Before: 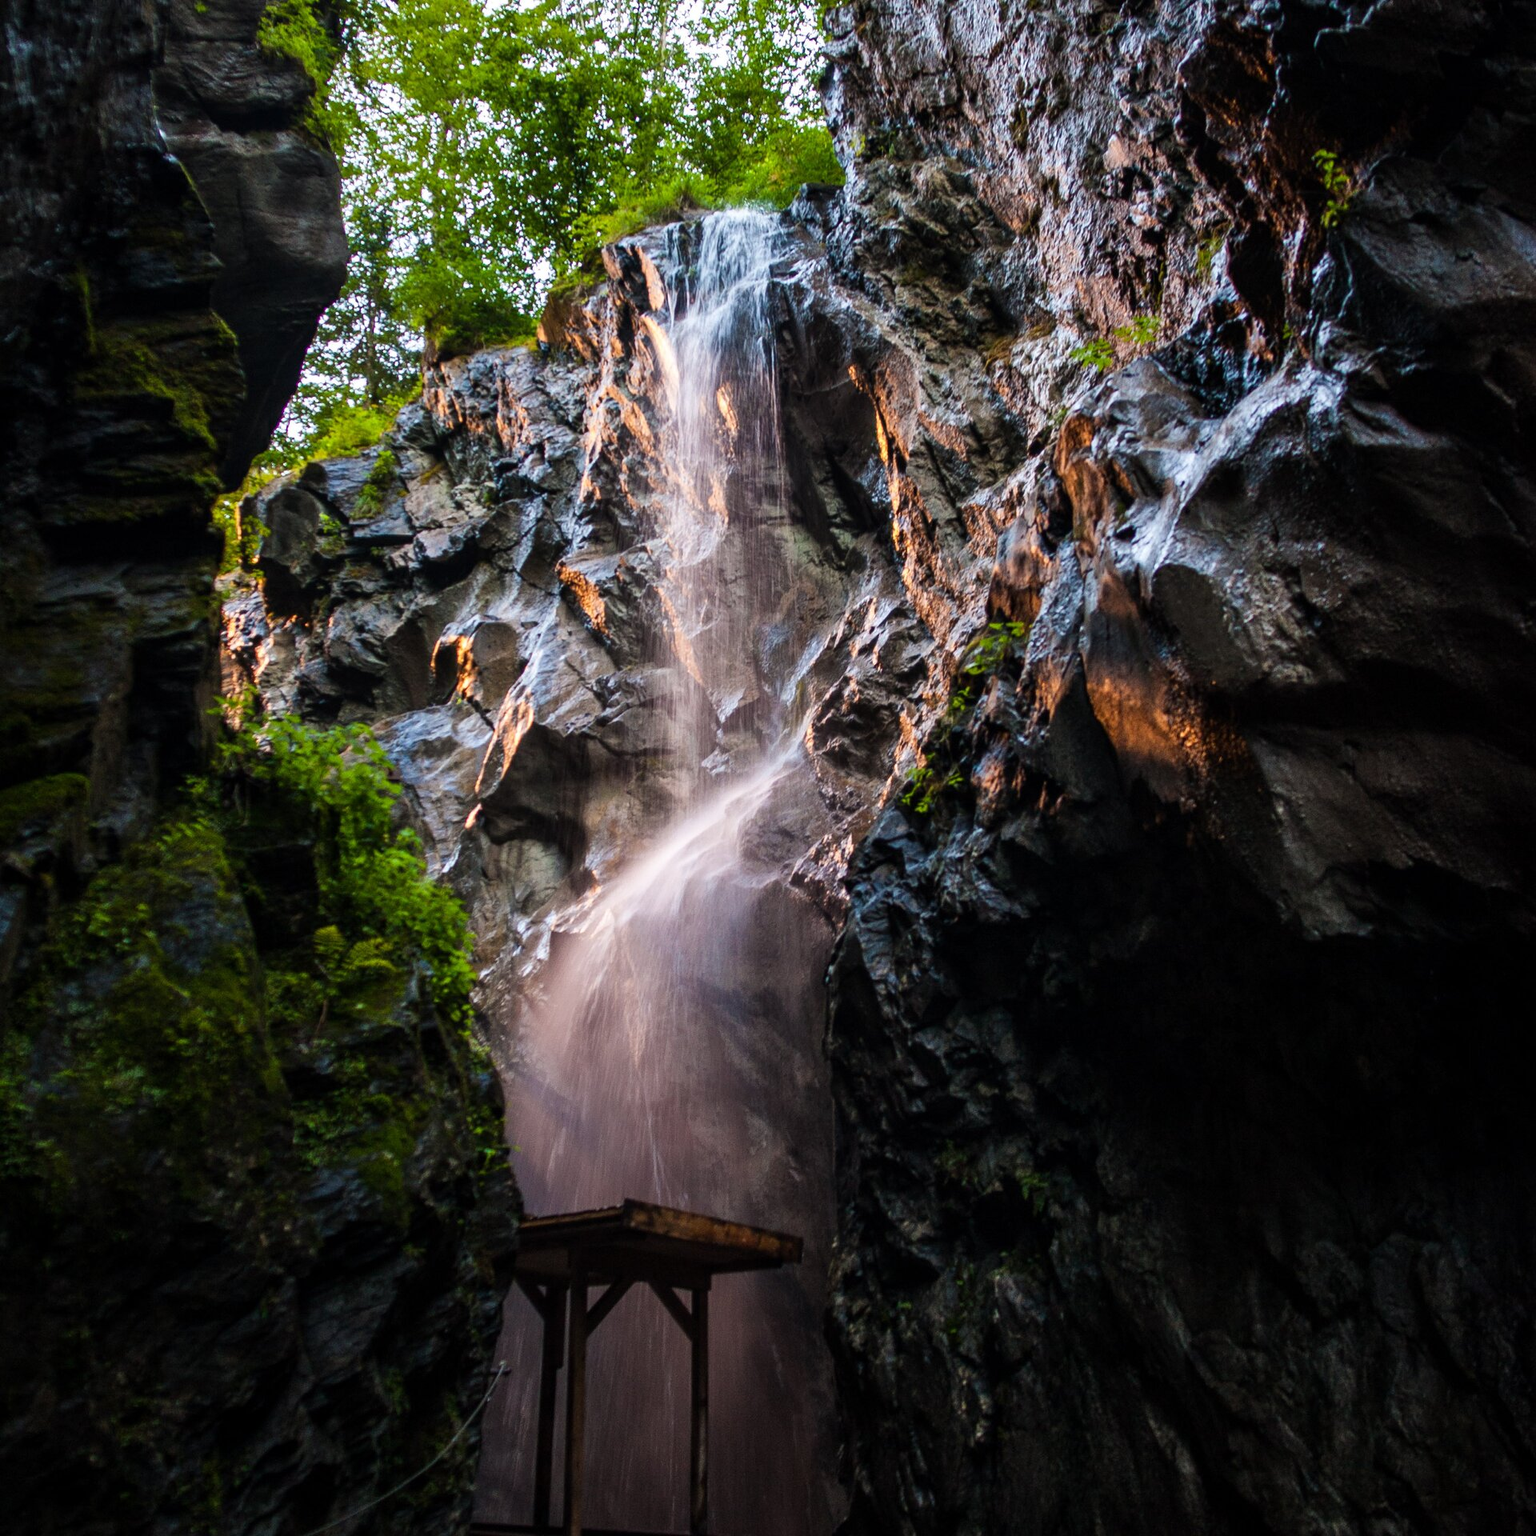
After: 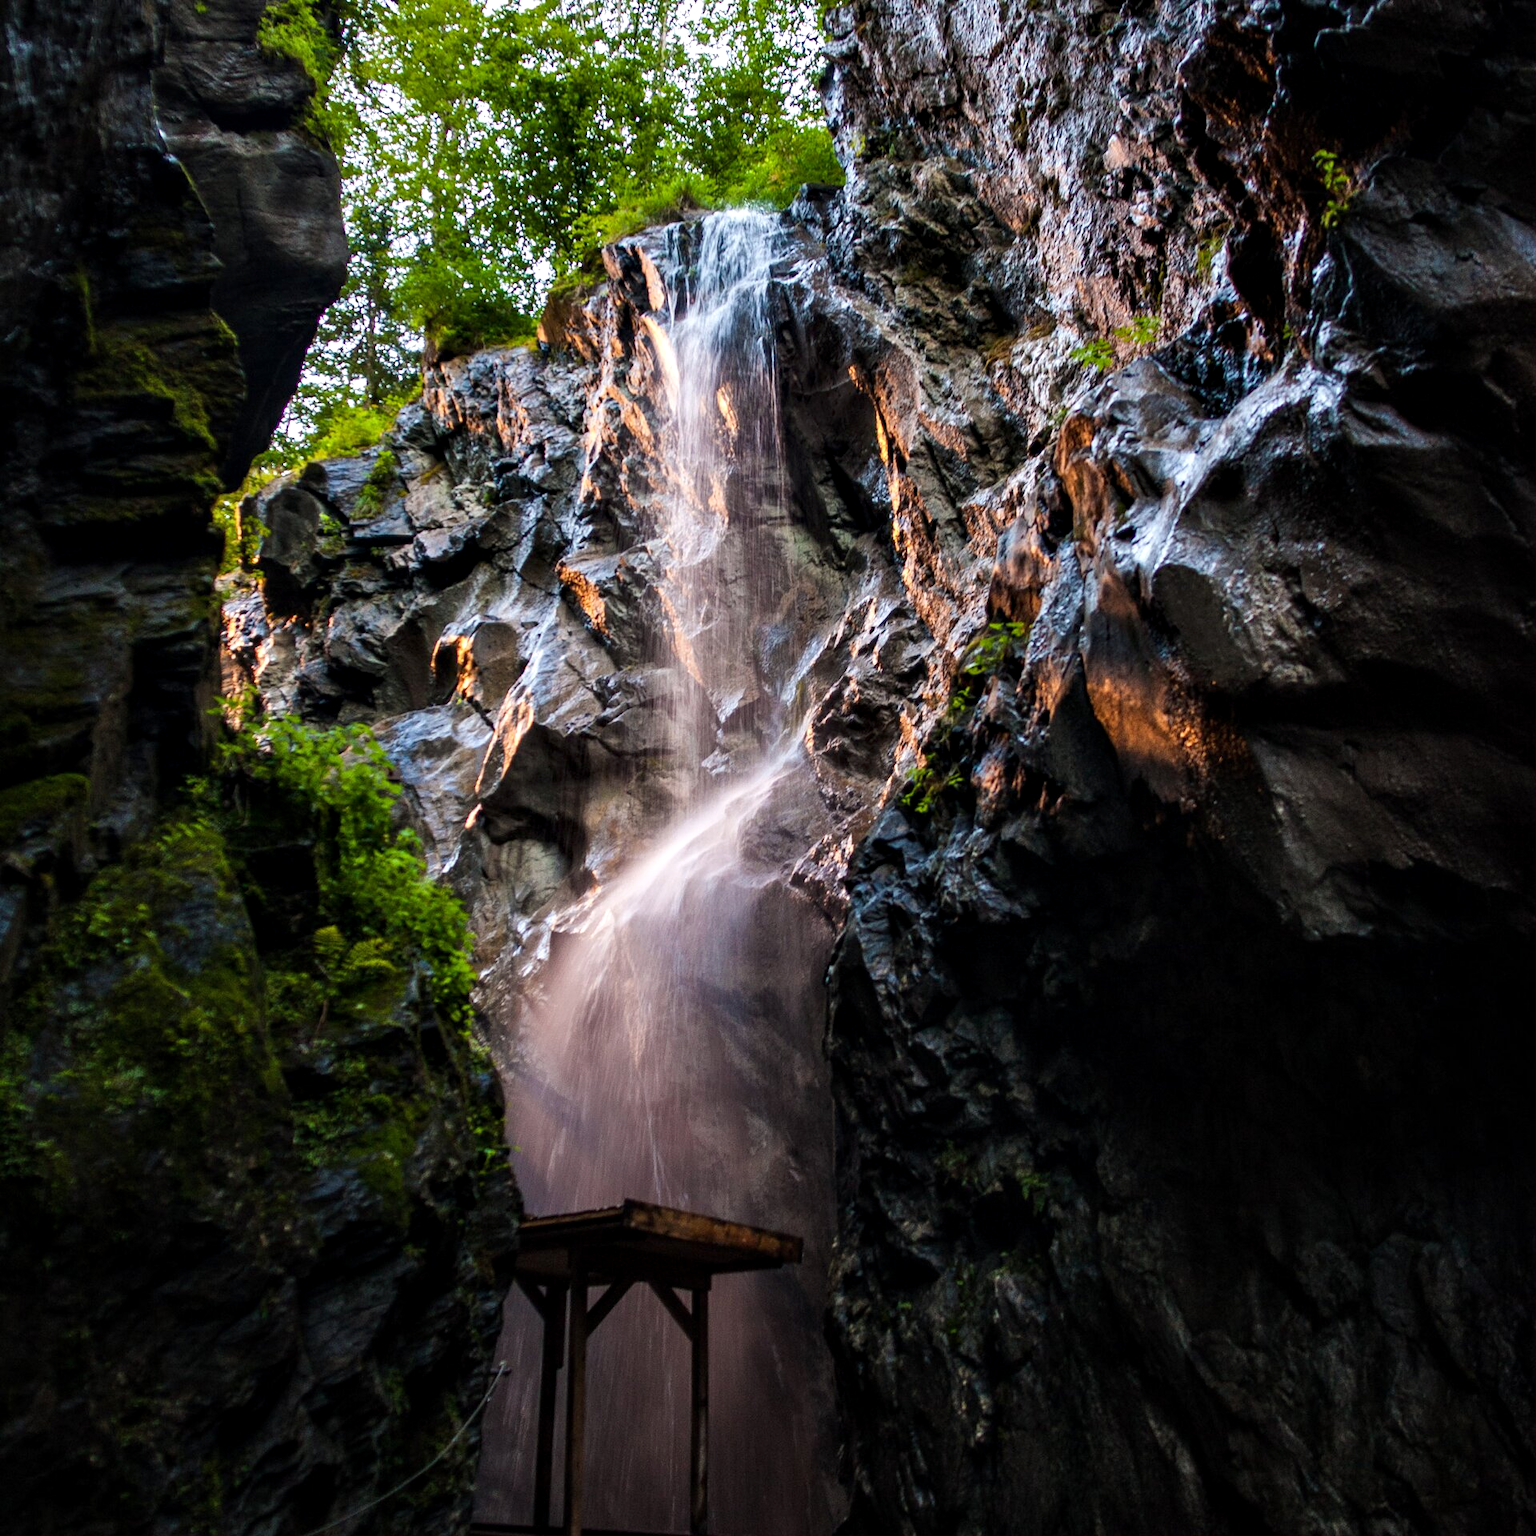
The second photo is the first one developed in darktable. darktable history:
contrast equalizer: y [[0.524 ×6], [0.512 ×6], [0.379 ×6], [0 ×6], [0 ×6]]
